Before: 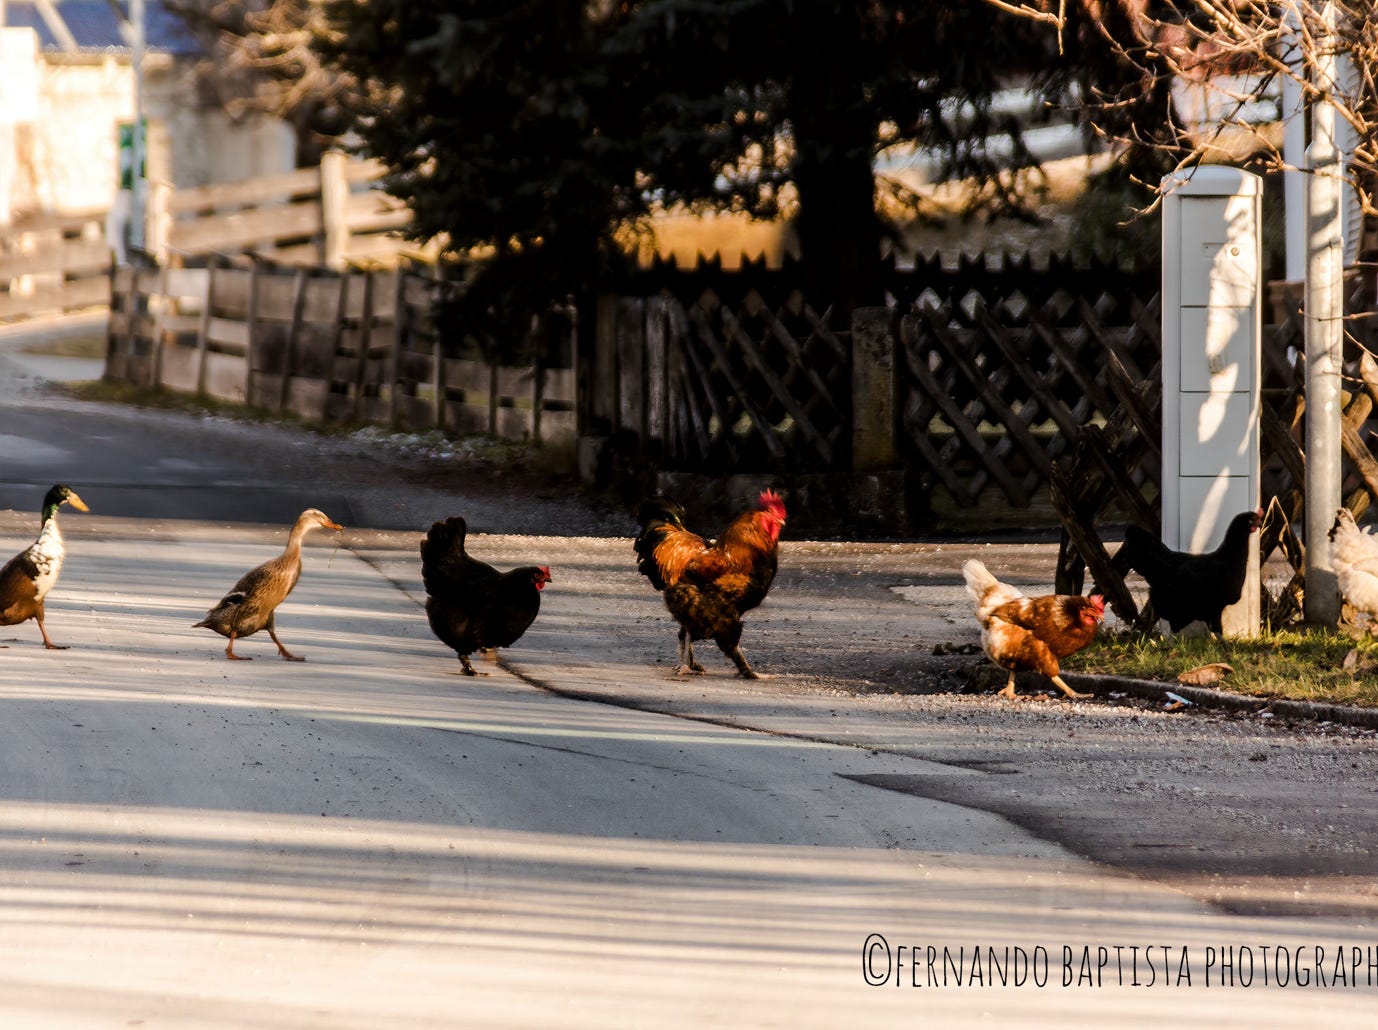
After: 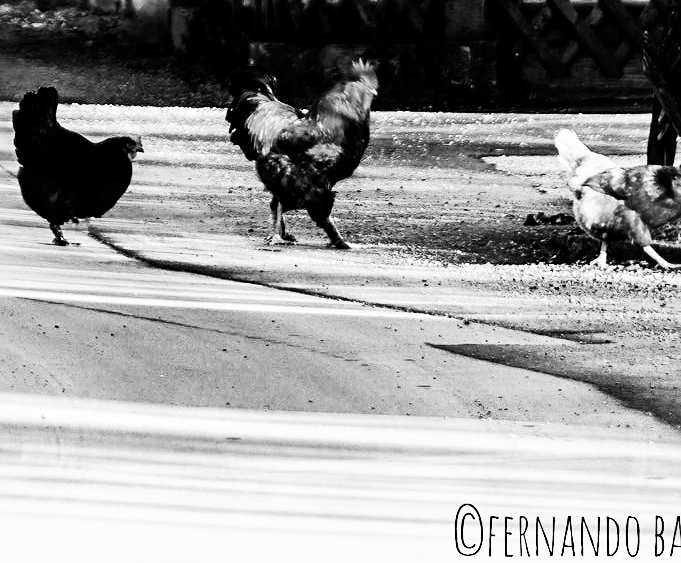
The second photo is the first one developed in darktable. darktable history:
sharpen: radius 2.529, amount 0.323
monochrome: a -6.99, b 35.61, size 1.4
base curve: curves: ch0 [(0, 0) (0.007, 0.004) (0.027, 0.03) (0.046, 0.07) (0.207, 0.54) (0.442, 0.872) (0.673, 0.972) (1, 1)], preserve colors none
local contrast: mode bilateral grid, contrast 20, coarseness 50, detail 120%, midtone range 0.2
crop: left 29.672%, top 41.786%, right 20.851%, bottom 3.487%
contrast brightness saturation: contrast 0.1, brightness 0.03, saturation 0.09
